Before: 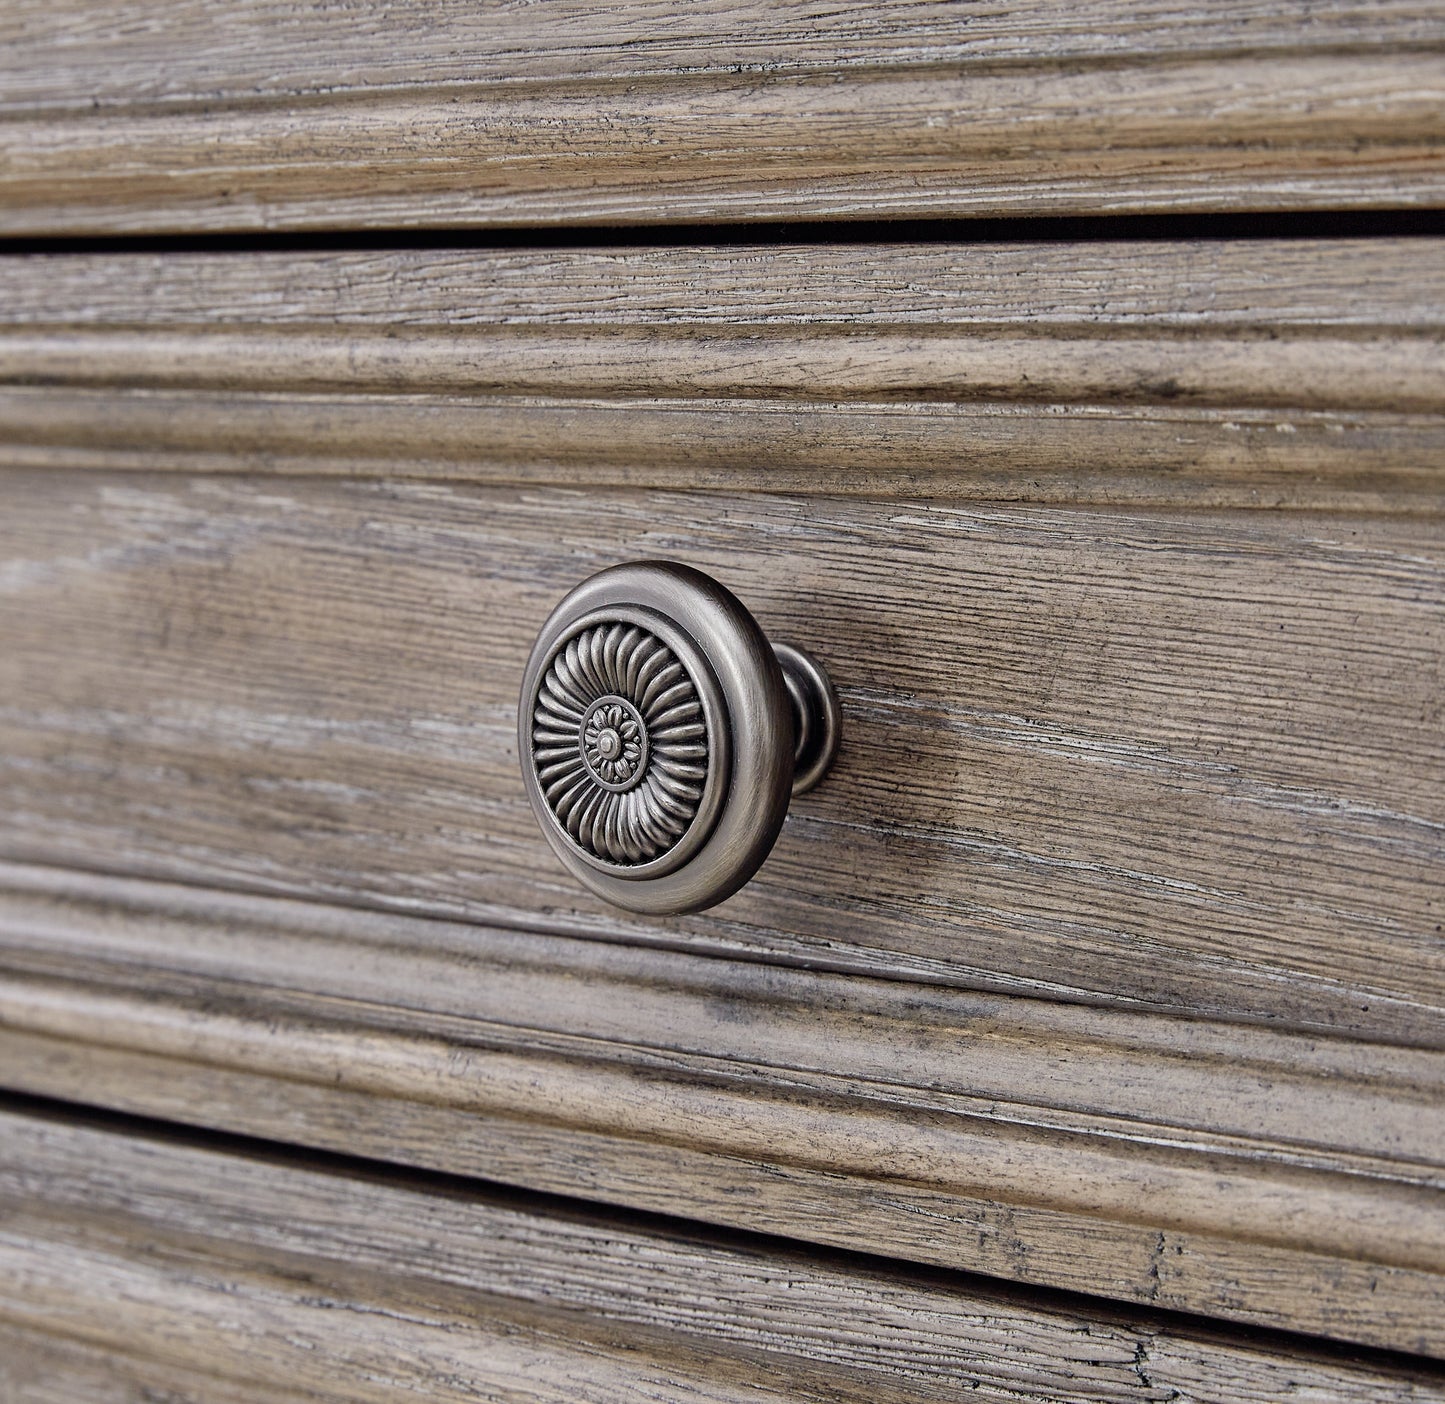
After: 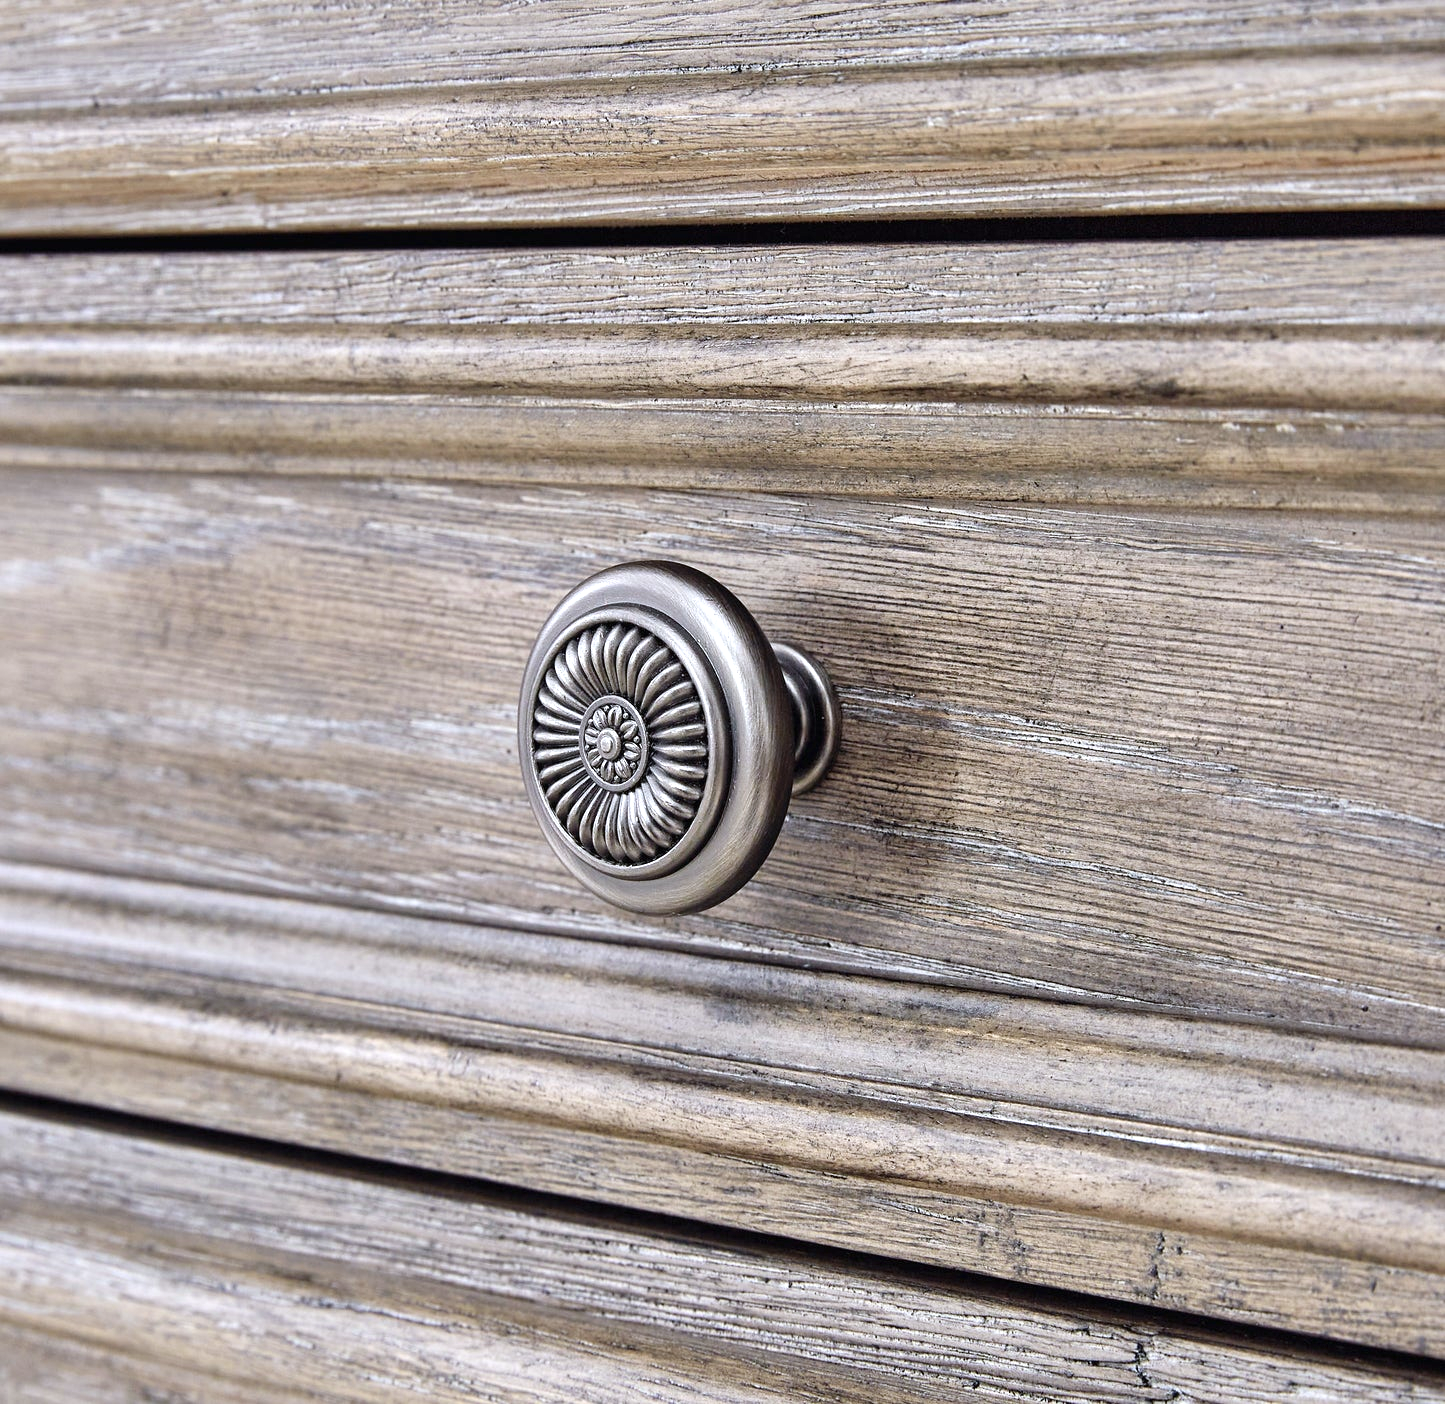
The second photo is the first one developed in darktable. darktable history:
white balance: red 0.974, blue 1.044
exposure: black level correction 0, exposure 0.7 EV, compensate exposure bias true, compensate highlight preservation false
